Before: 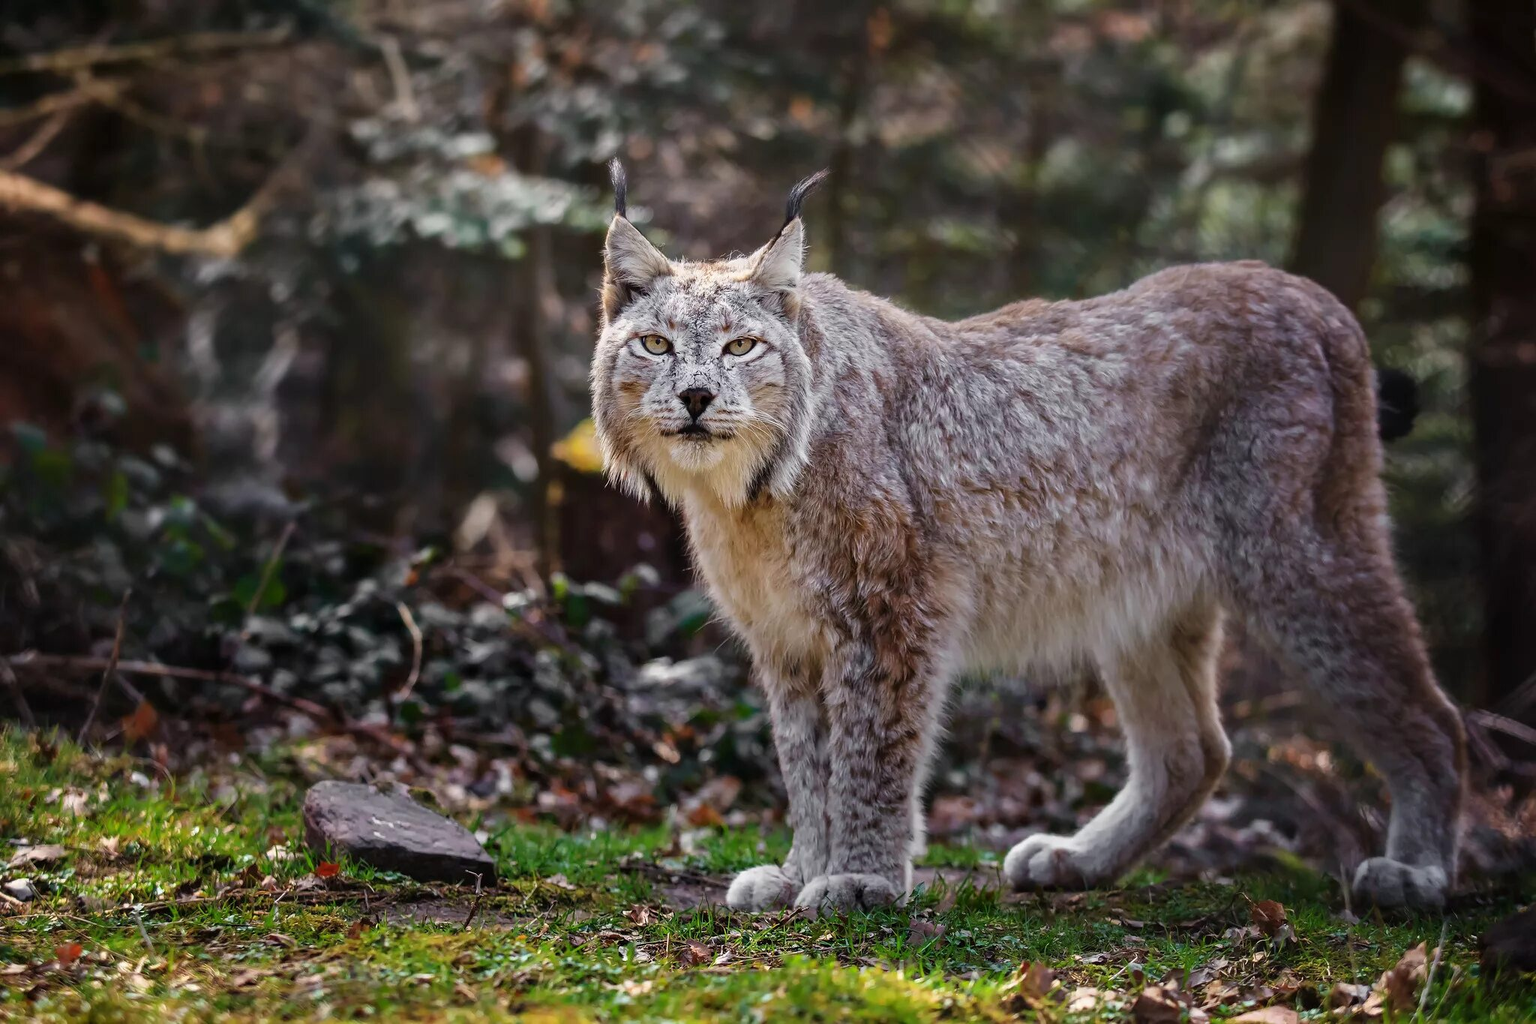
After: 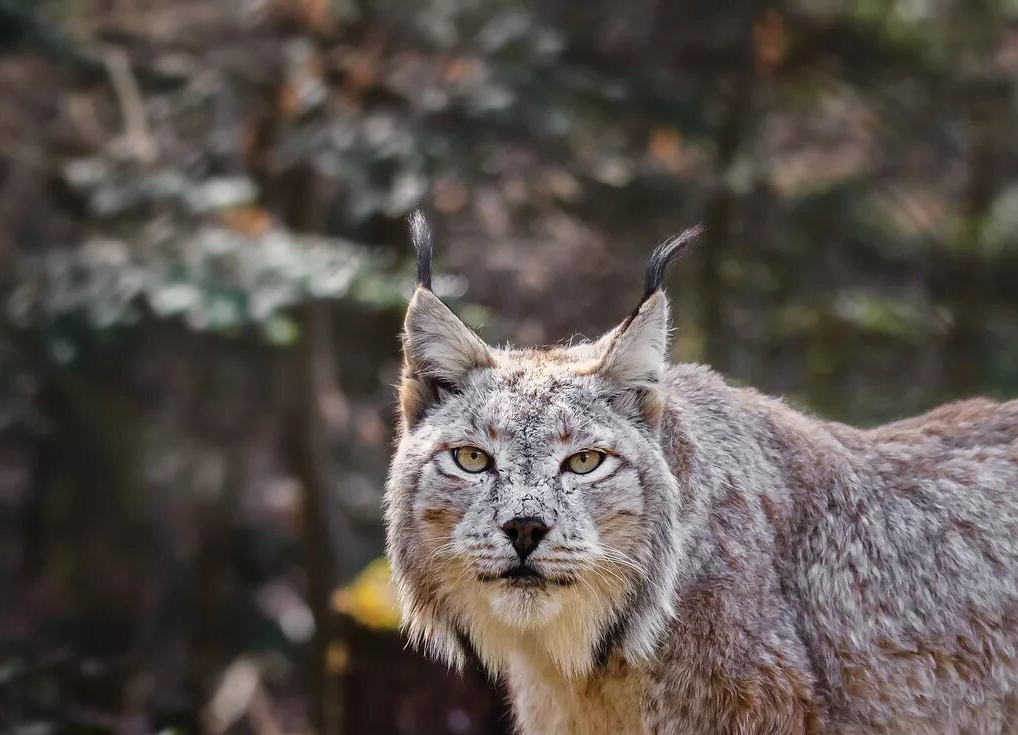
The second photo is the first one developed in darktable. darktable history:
crop: left 19.72%, right 30.552%, bottom 46.088%
